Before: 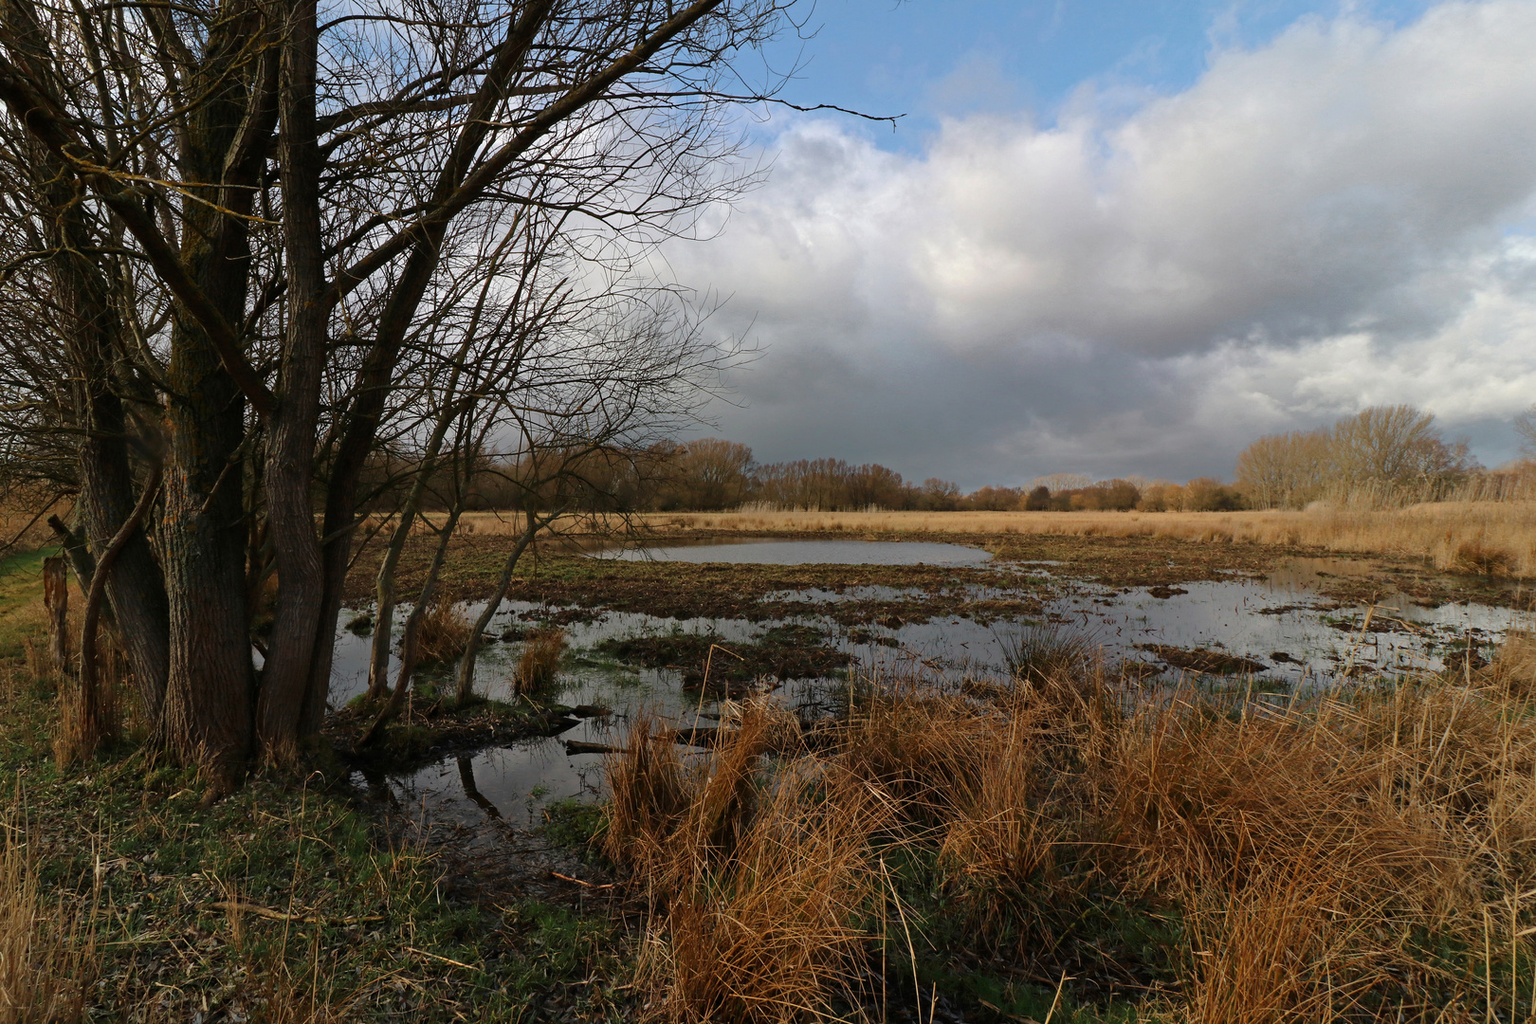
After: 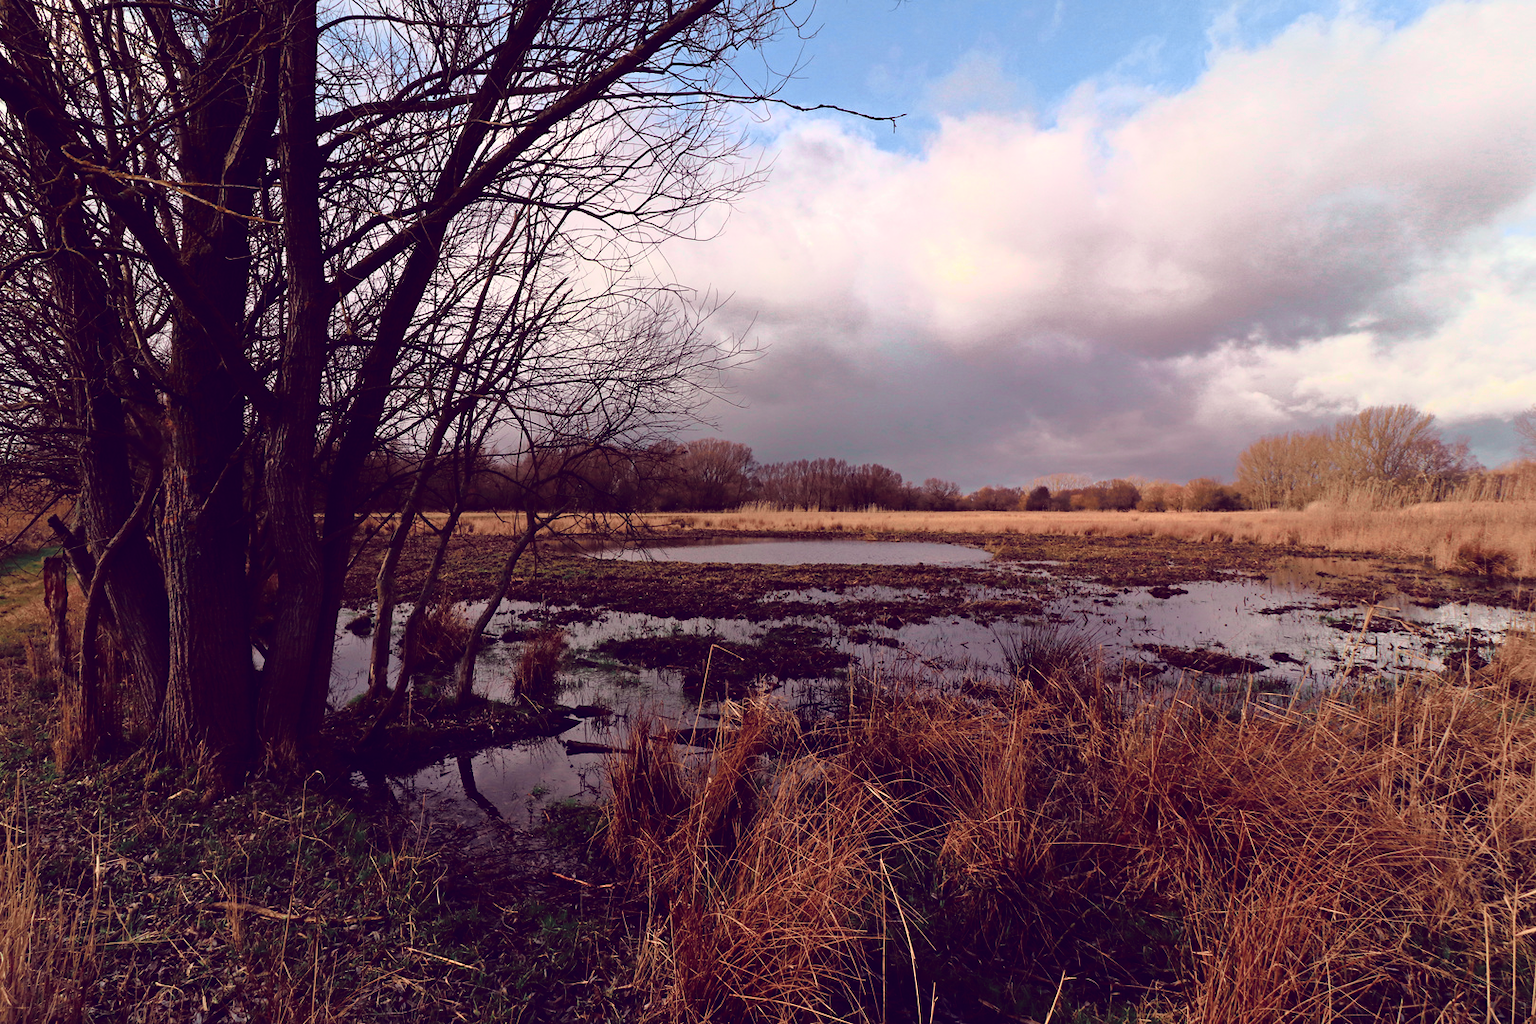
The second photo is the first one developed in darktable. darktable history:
white balance: emerald 1
tone curve: curves: ch0 [(0, 0) (0.105, 0.068) (0.195, 0.162) (0.283, 0.283) (0.384, 0.404) (0.485, 0.531) (0.638, 0.681) (0.795, 0.879) (1, 0.977)]; ch1 [(0, 0) (0.161, 0.092) (0.35, 0.33) (0.379, 0.401) (0.456, 0.469) (0.504, 0.501) (0.512, 0.523) (0.58, 0.597) (0.635, 0.646) (1, 1)]; ch2 [(0, 0) (0.371, 0.362) (0.437, 0.437) (0.5, 0.5) (0.53, 0.523) (0.56, 0.58) (0.622, 0.606) (1, 1)], color space Lab, independent channels, preserve colors none
color balance: lift [1.001, 0.997, 0.99, 1.01], gamma [1.007, 1, 0.975, 1.025], gain [1, 1.065, 1.052, 0.935], contrast 13.25%
